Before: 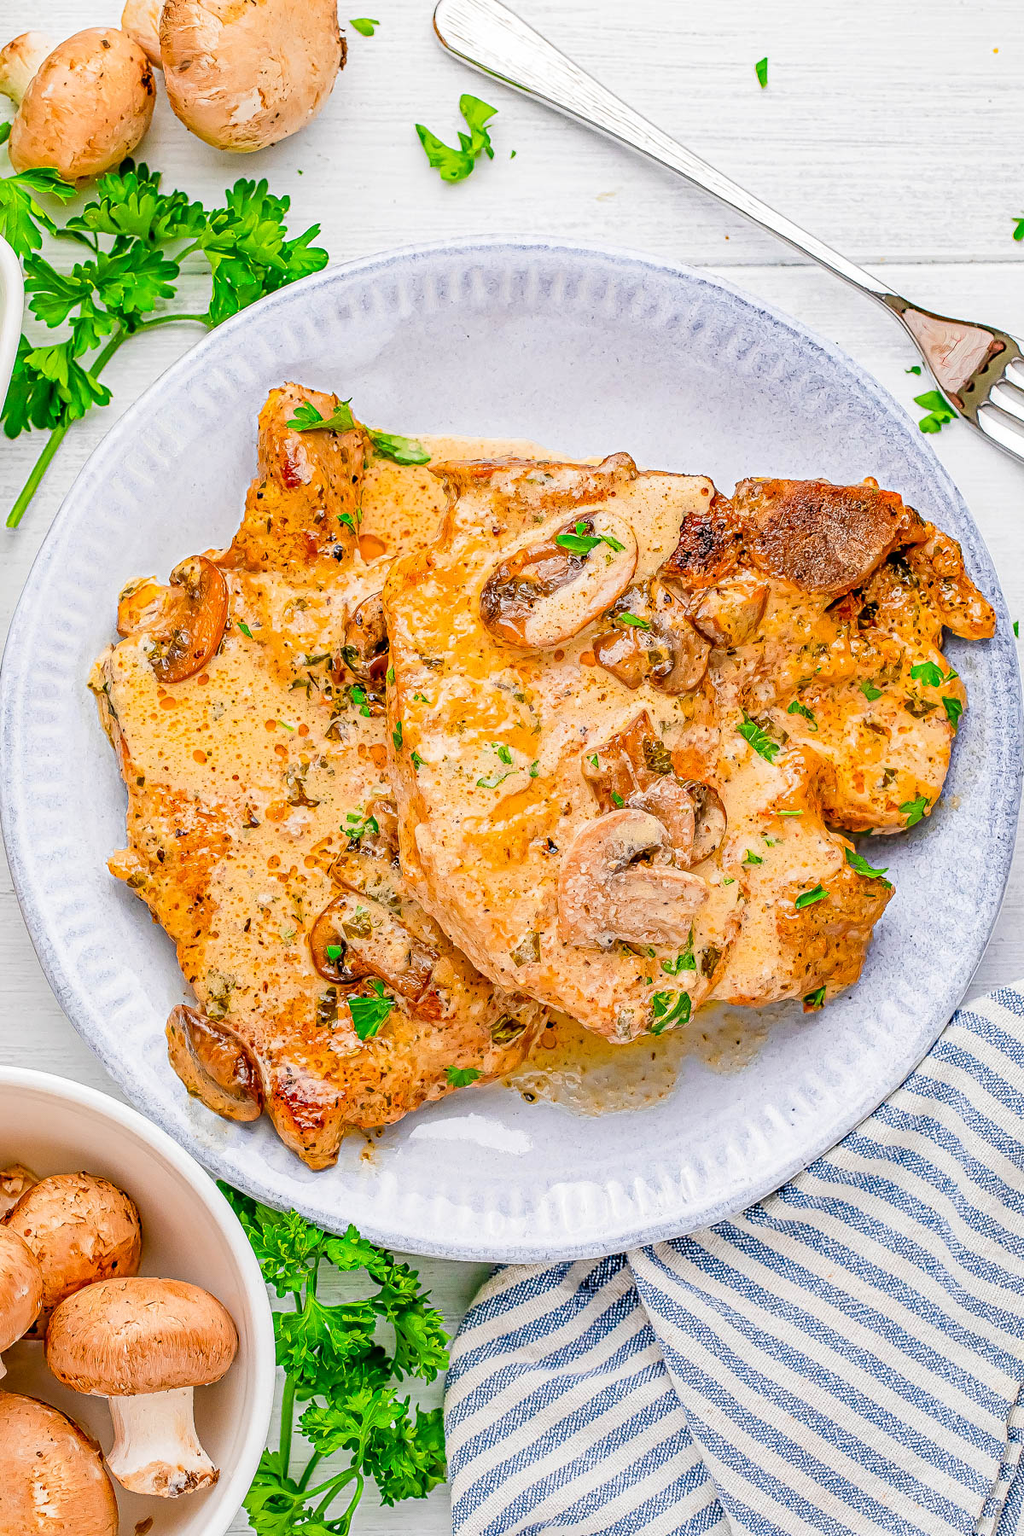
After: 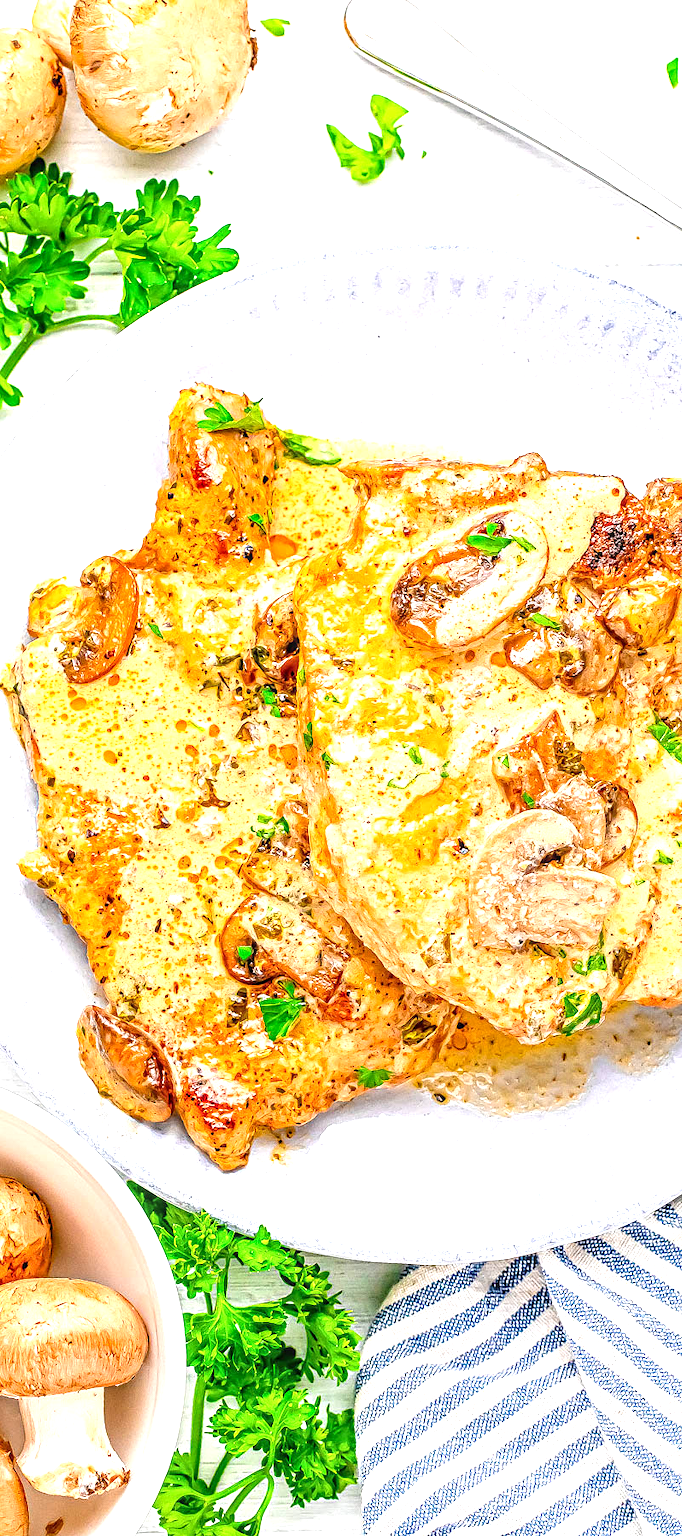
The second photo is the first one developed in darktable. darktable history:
exposure: black level correction 0, exposure 0.953 EV, compensate exposure bias true, compensate highlight preservation false
crop and rotate: left 8.786%, right 24.548%
local contrast: on, module defaults
